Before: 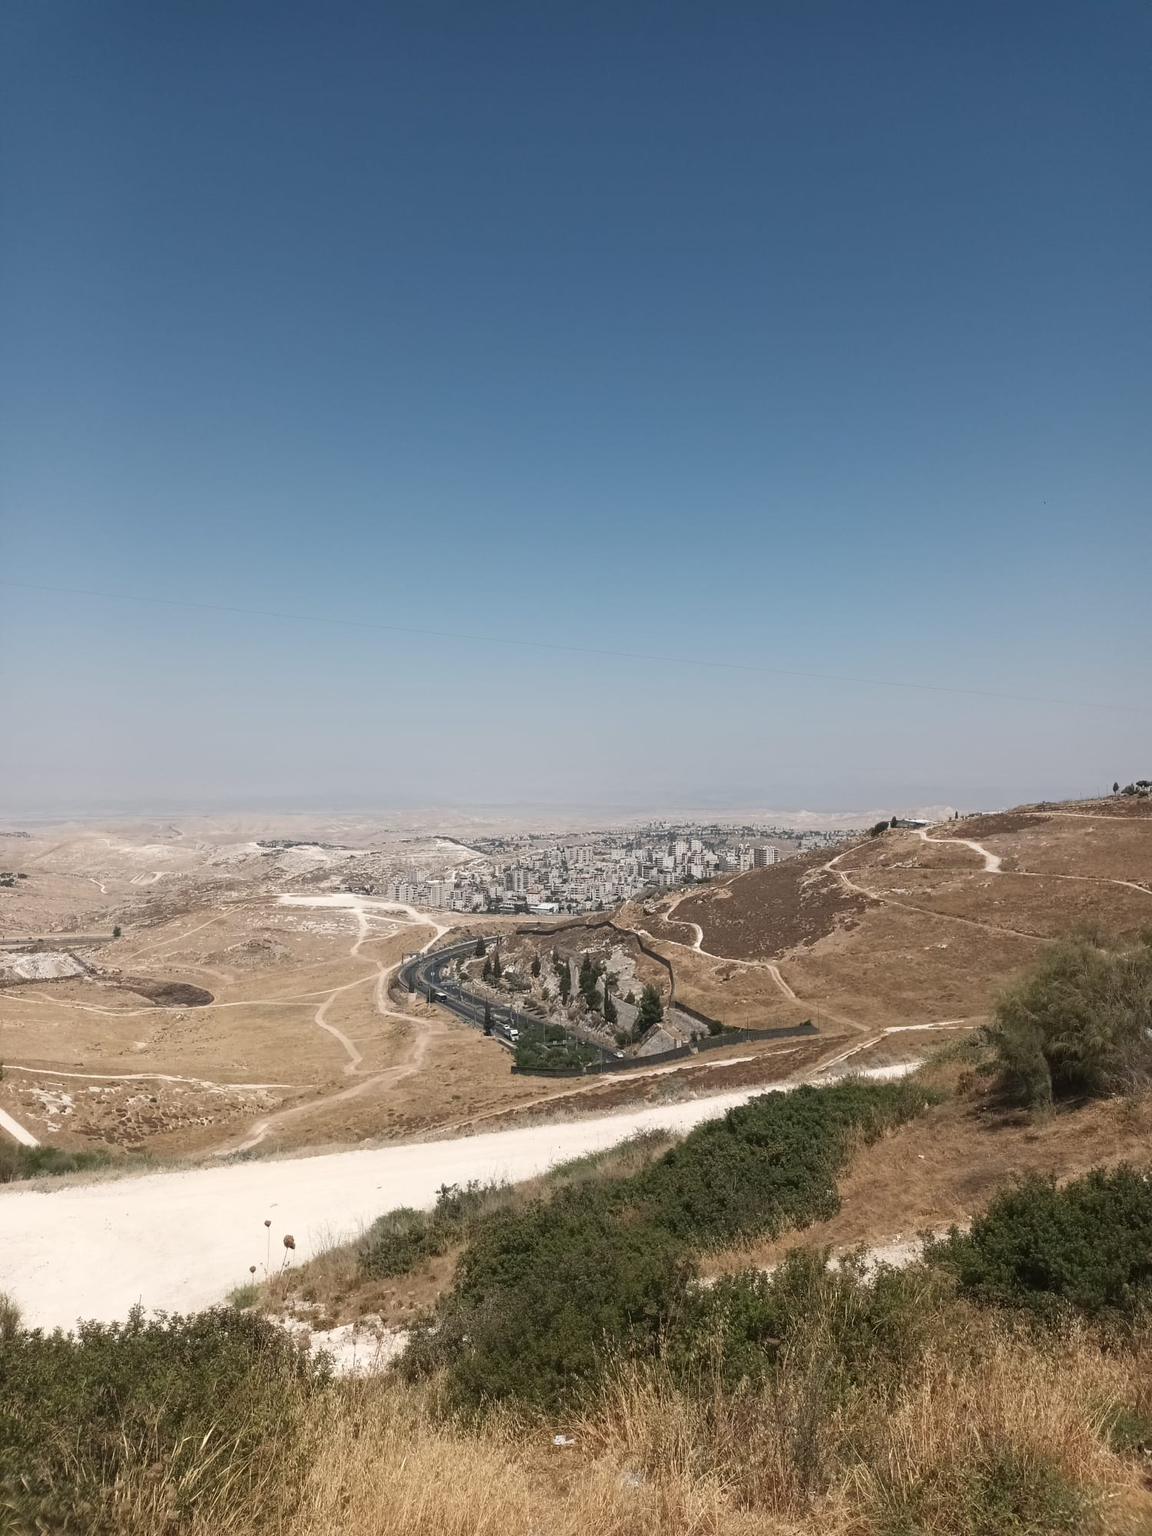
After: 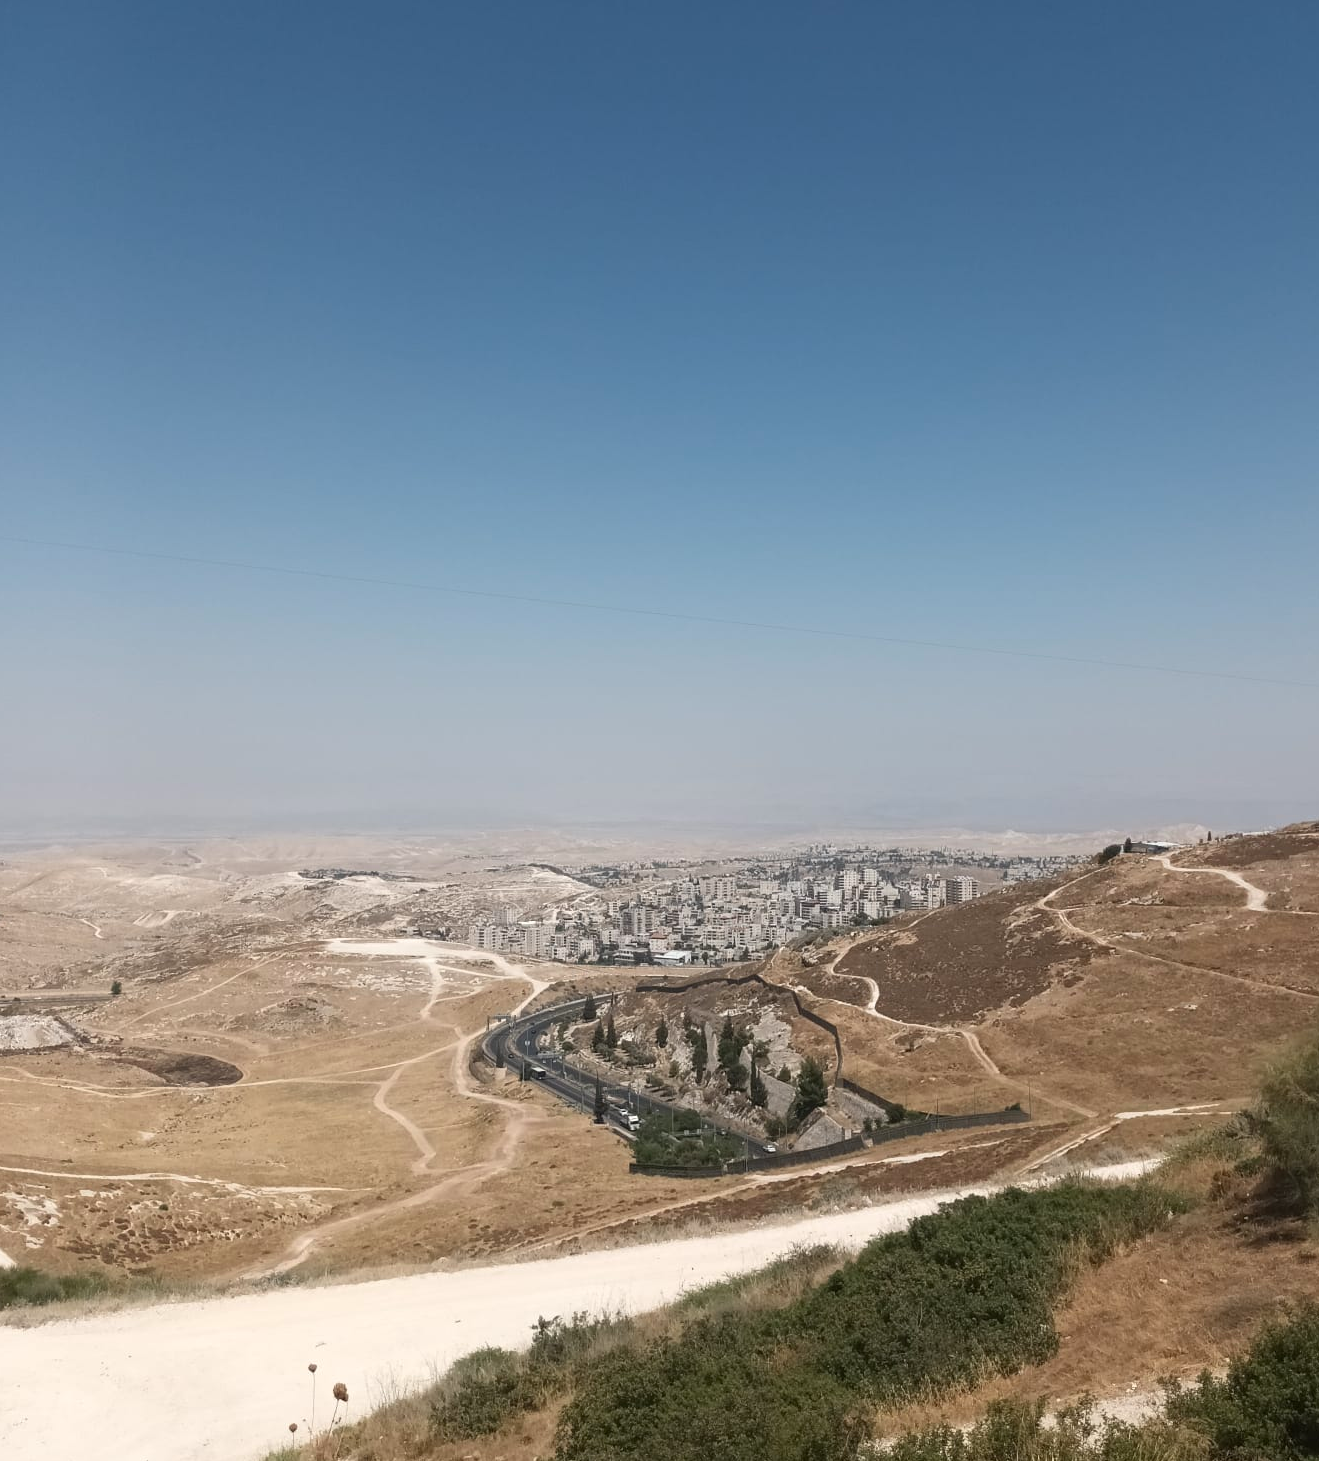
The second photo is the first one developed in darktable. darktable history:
color correction: highlights b* 0.054, saturation 1.08
crop and rotate: left 2.45%, top 11.297%, right 9.566%, bottom 15.603%
